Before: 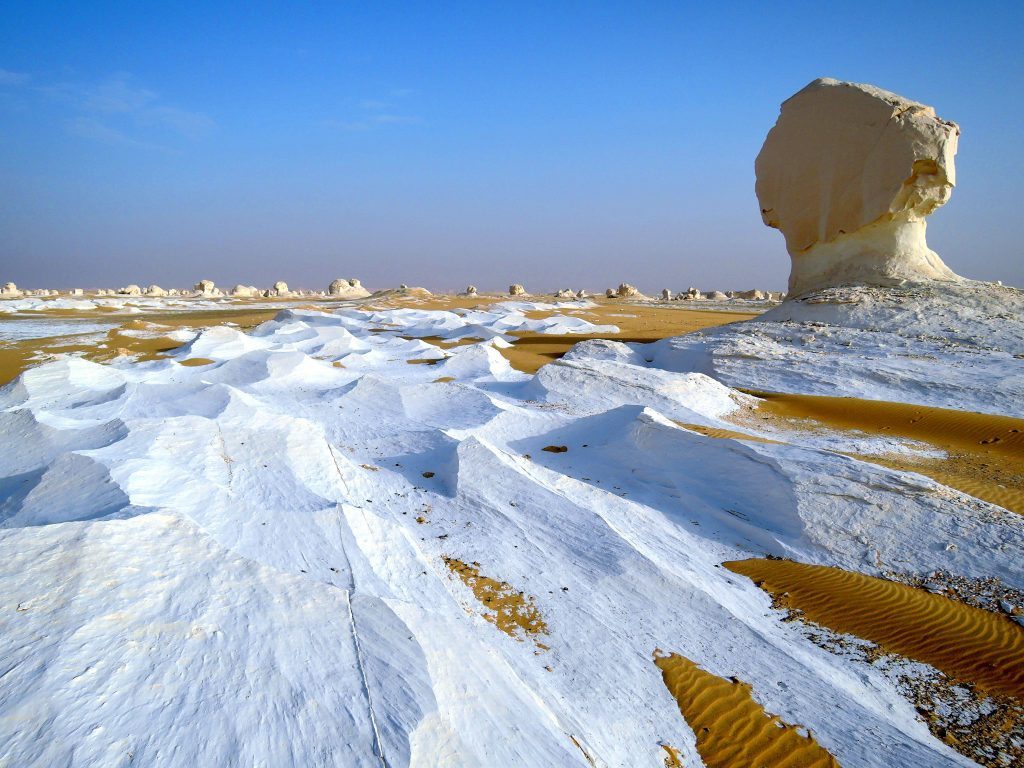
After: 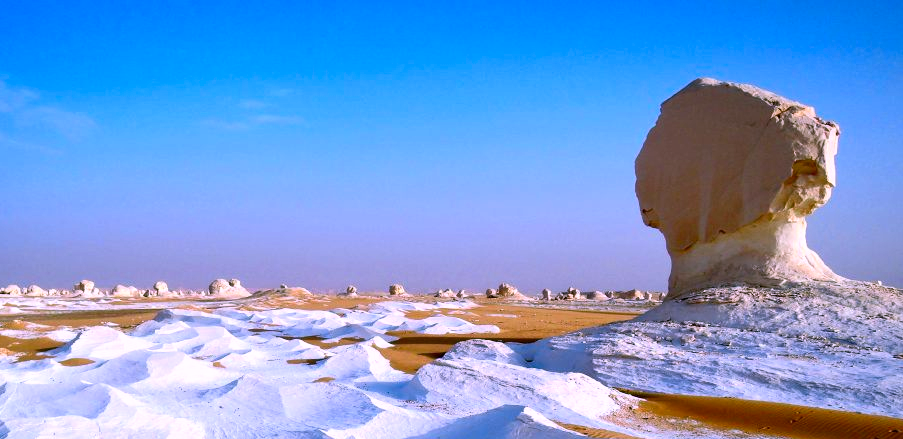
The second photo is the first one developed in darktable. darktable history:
color correction: highlights a* 15.46, highlights b* -20.56
local contrast: highlights 100%, shadows 100%, detail 120%, midtone range 0.2
contrast brightness saturation: contrast 0.16, saturation 0.32
crop and rotate: left 11.812%, bottom 42.776%
